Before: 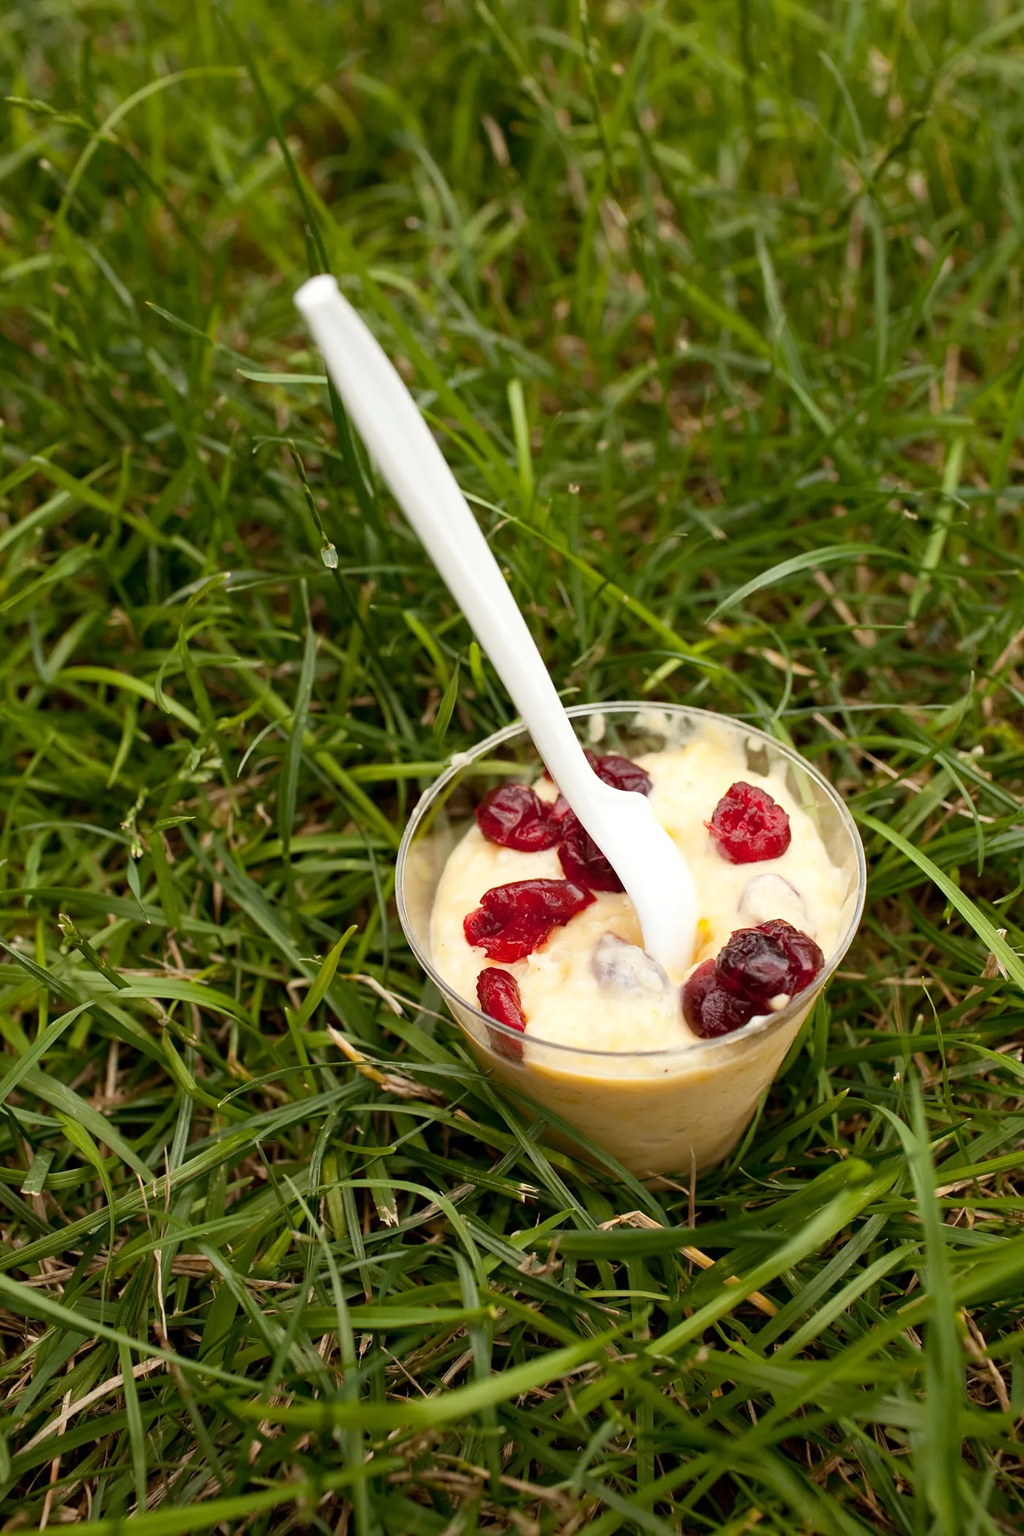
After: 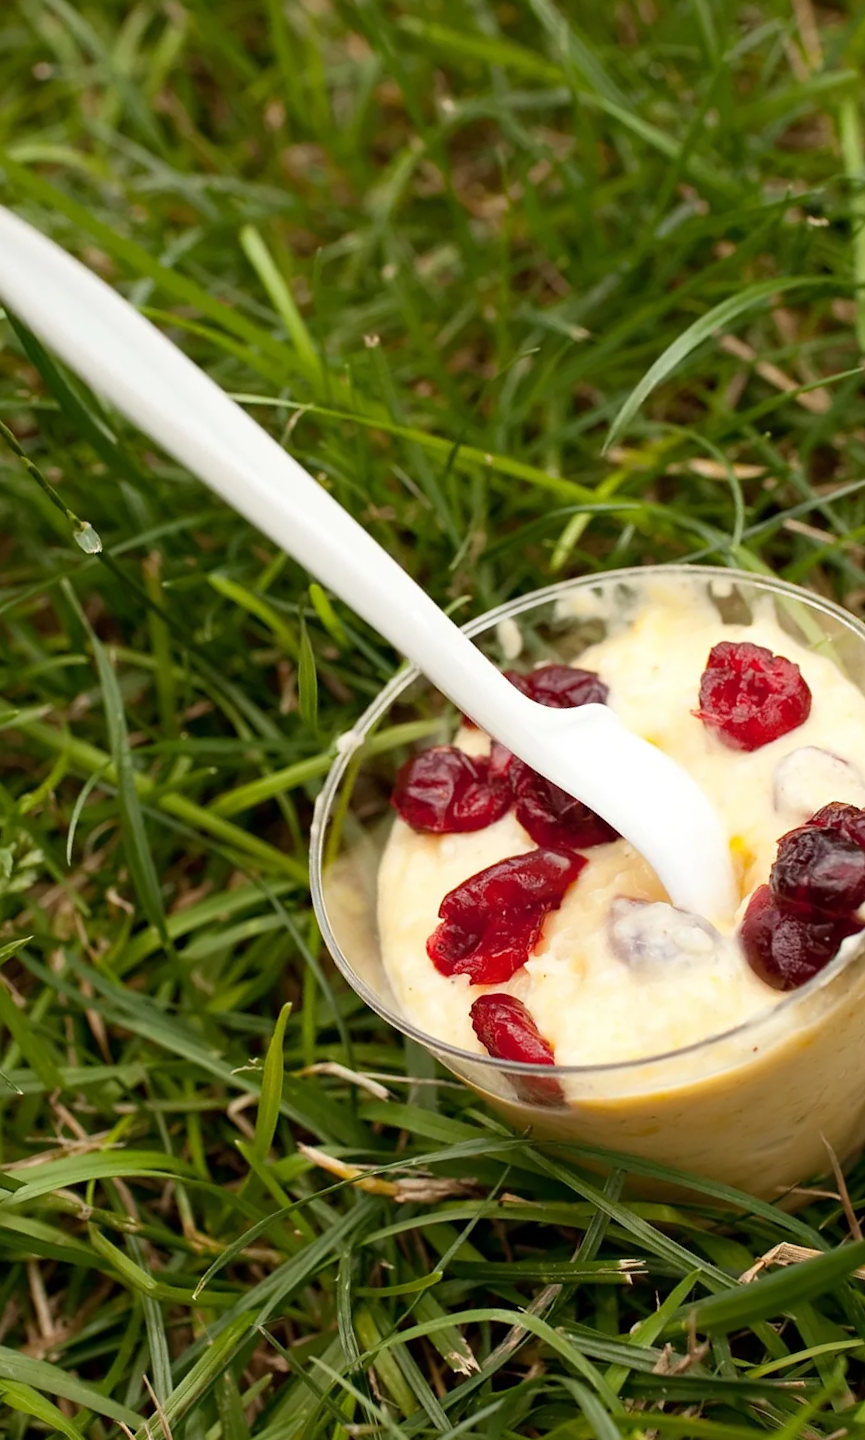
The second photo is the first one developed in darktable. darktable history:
crop and rotate: angle 19.4°, left 6.897%, right 4.018%, bottom 1.125%
